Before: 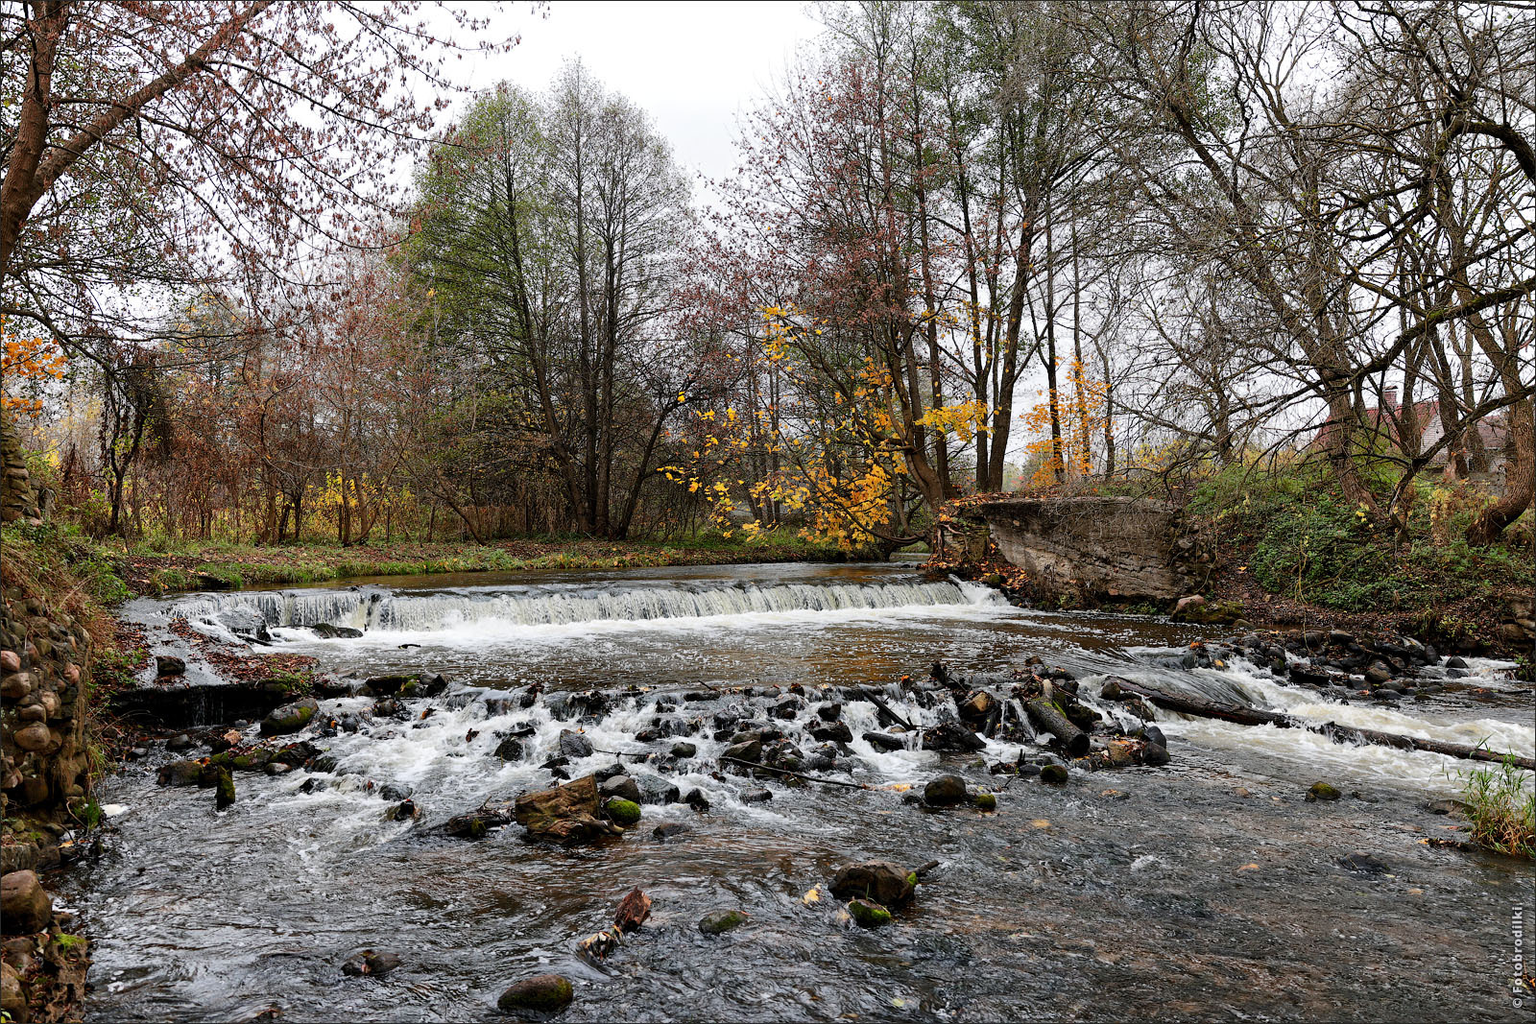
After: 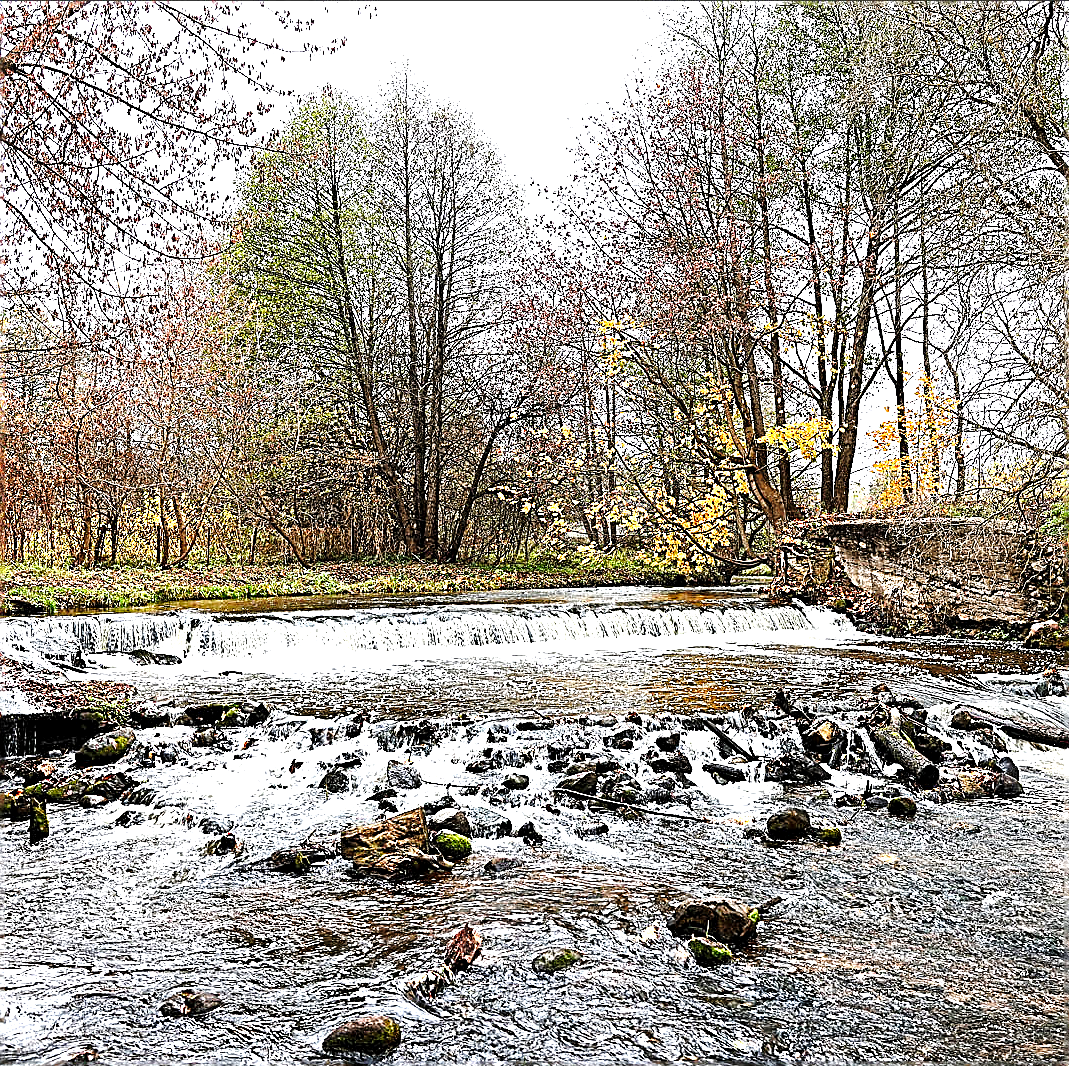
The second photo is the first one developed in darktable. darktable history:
crop and rotate: left 12.324%, right 20.802%
sharpen: amount 1.993
base curve: curves: ch0 [(0, 0) (0.073, 0.04) (0.157, 0.139) (0.492, 0.492) (0.758, 0.758) (1, 1)], preserve colors none
local contrast: mode bilateral grid, contrast 21, coarseness 50, detail 132%, midtone range 0.2
exposure: black level correction 0.001, exposure 1.732 EV, compensate highlight preservation false
